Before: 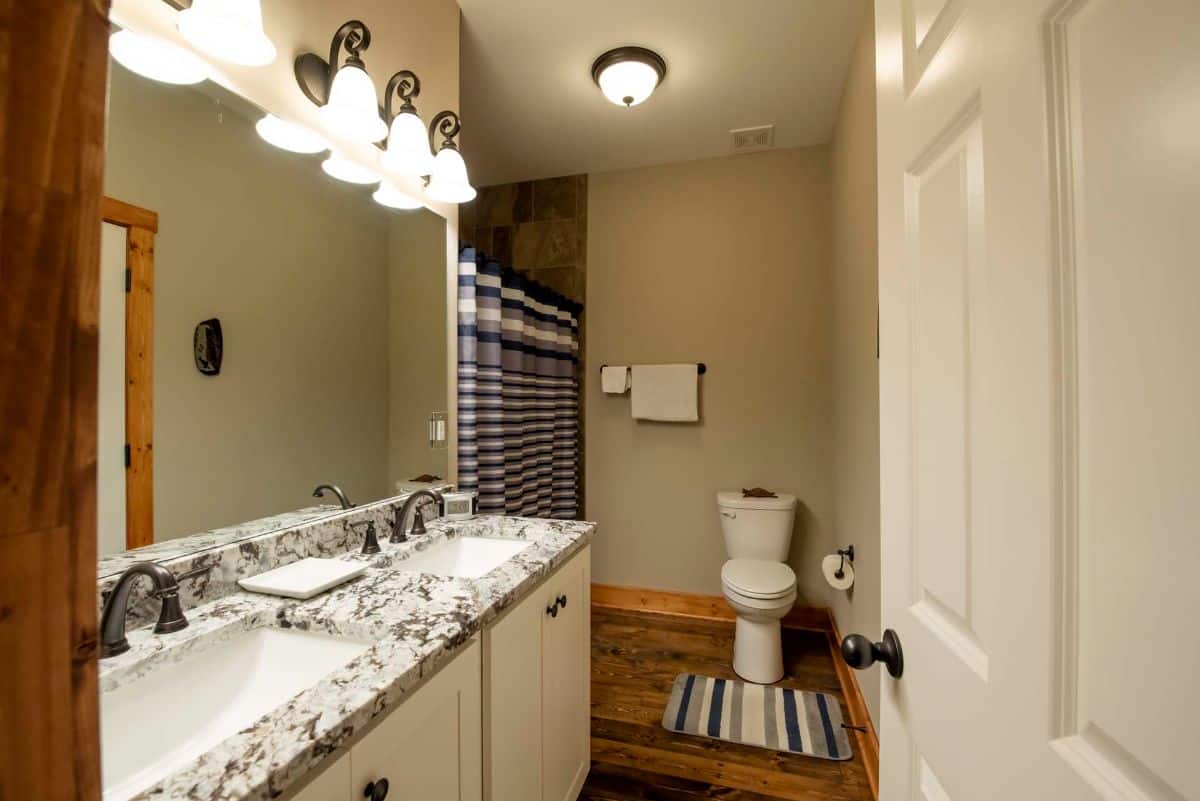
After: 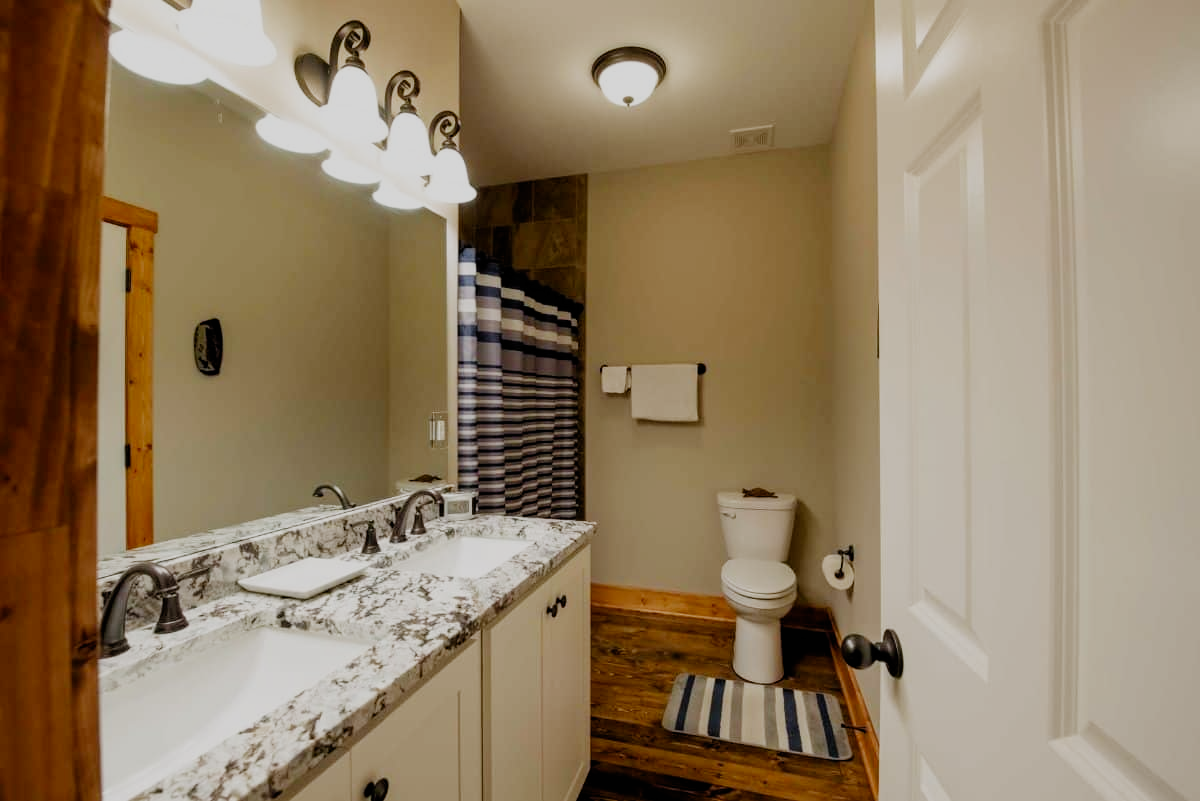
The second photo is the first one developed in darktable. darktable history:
filmic rgb: black relative exposure -7.96 EV, white relative exposure 4.04 EV, threshold 3 EV, hardness 4.12, add noise in highlights 0, preserve chrominance no, color science v3 (2019), use custom middle-gray values true, contrast in highlights soft, enable highlight reconstruction true
